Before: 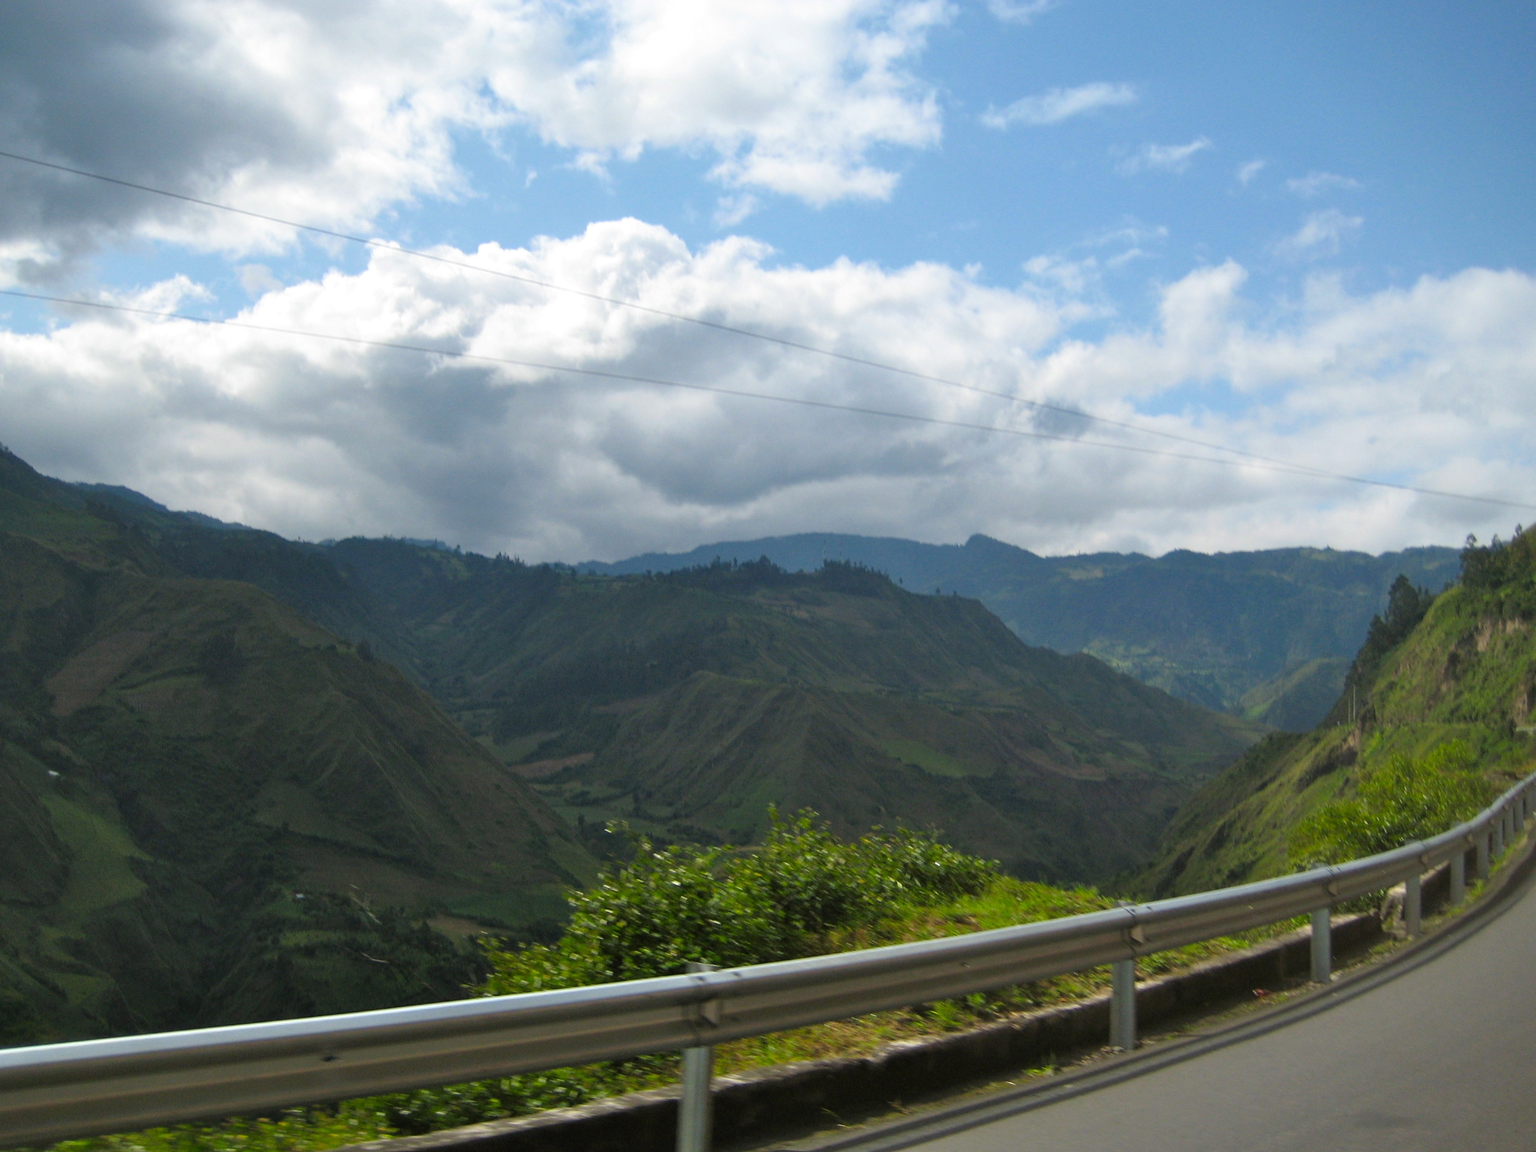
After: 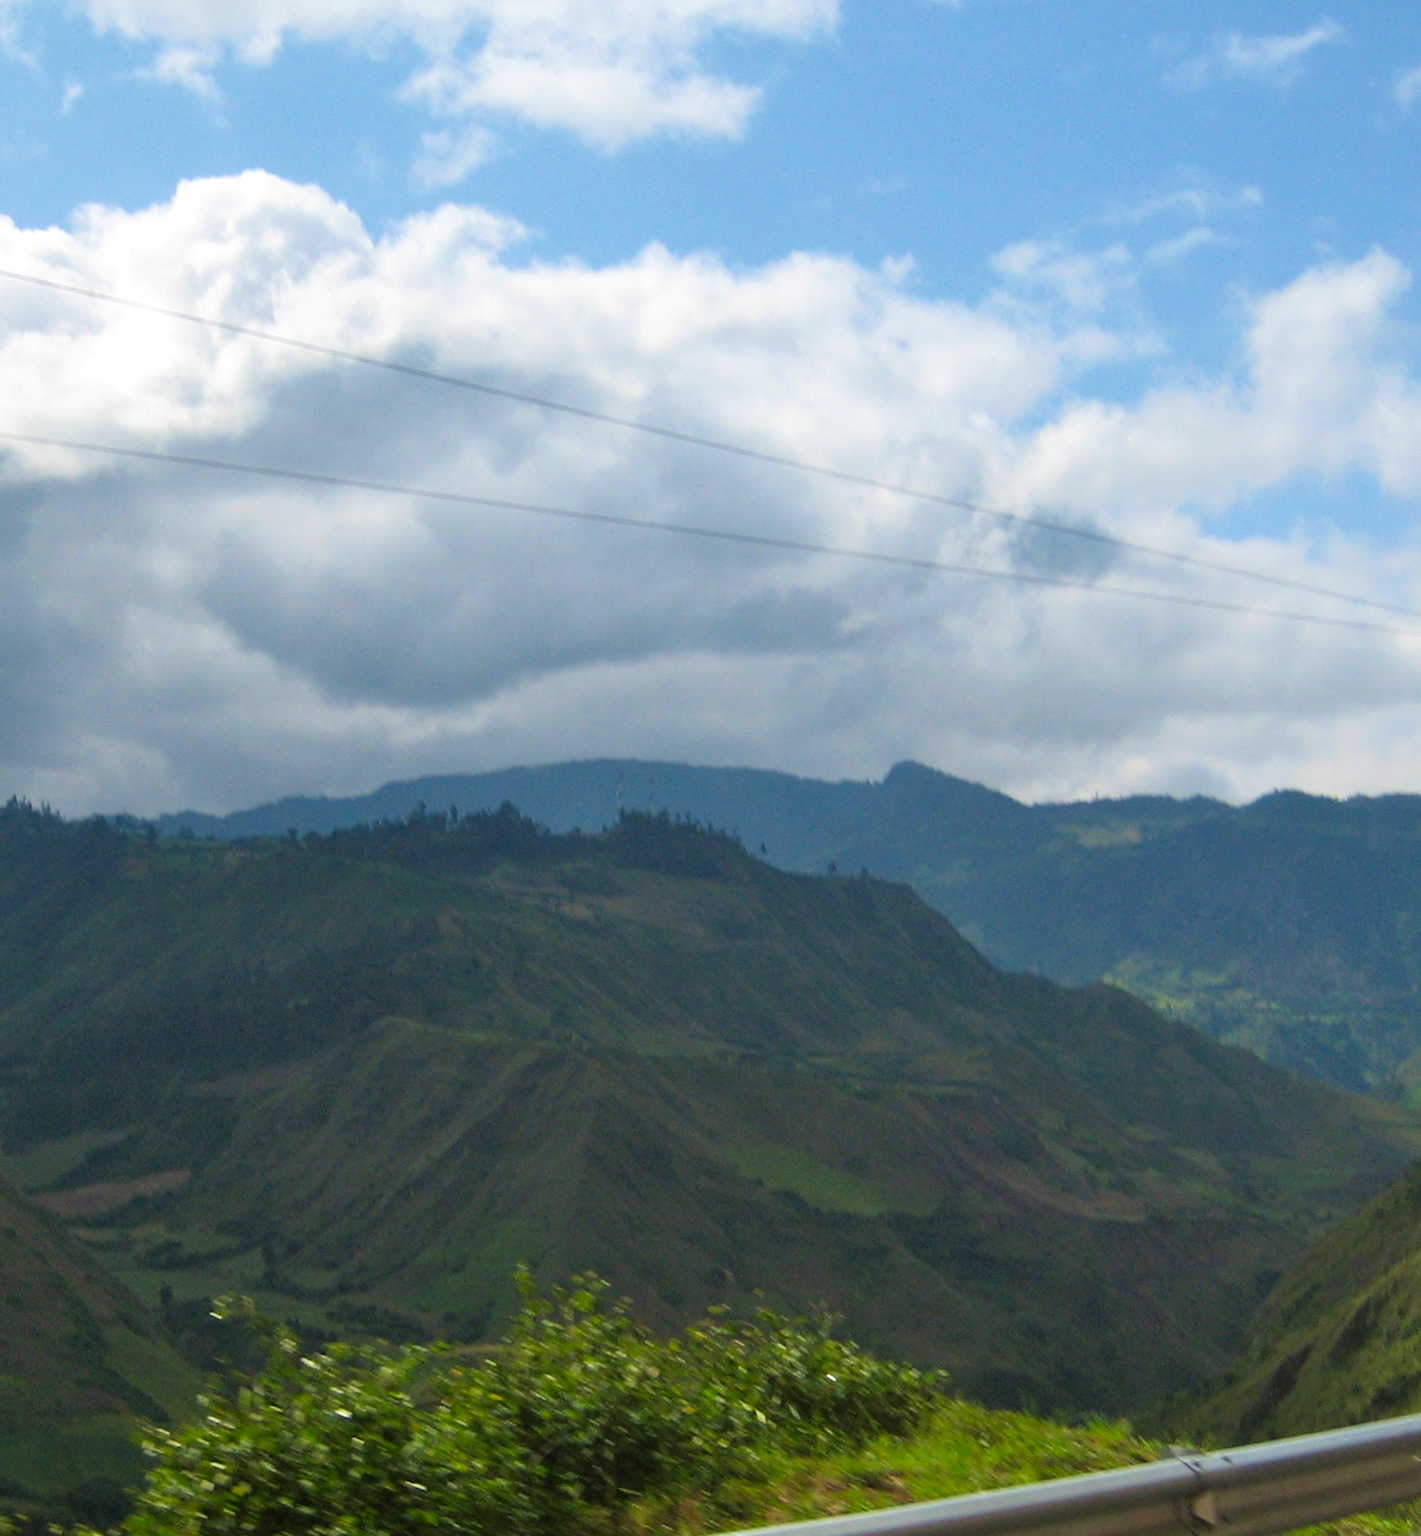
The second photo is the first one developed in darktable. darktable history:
crop: left 32.075%, top 10.976%, right 18.355%, bottom 17.596%
velvia: on, module defaults
